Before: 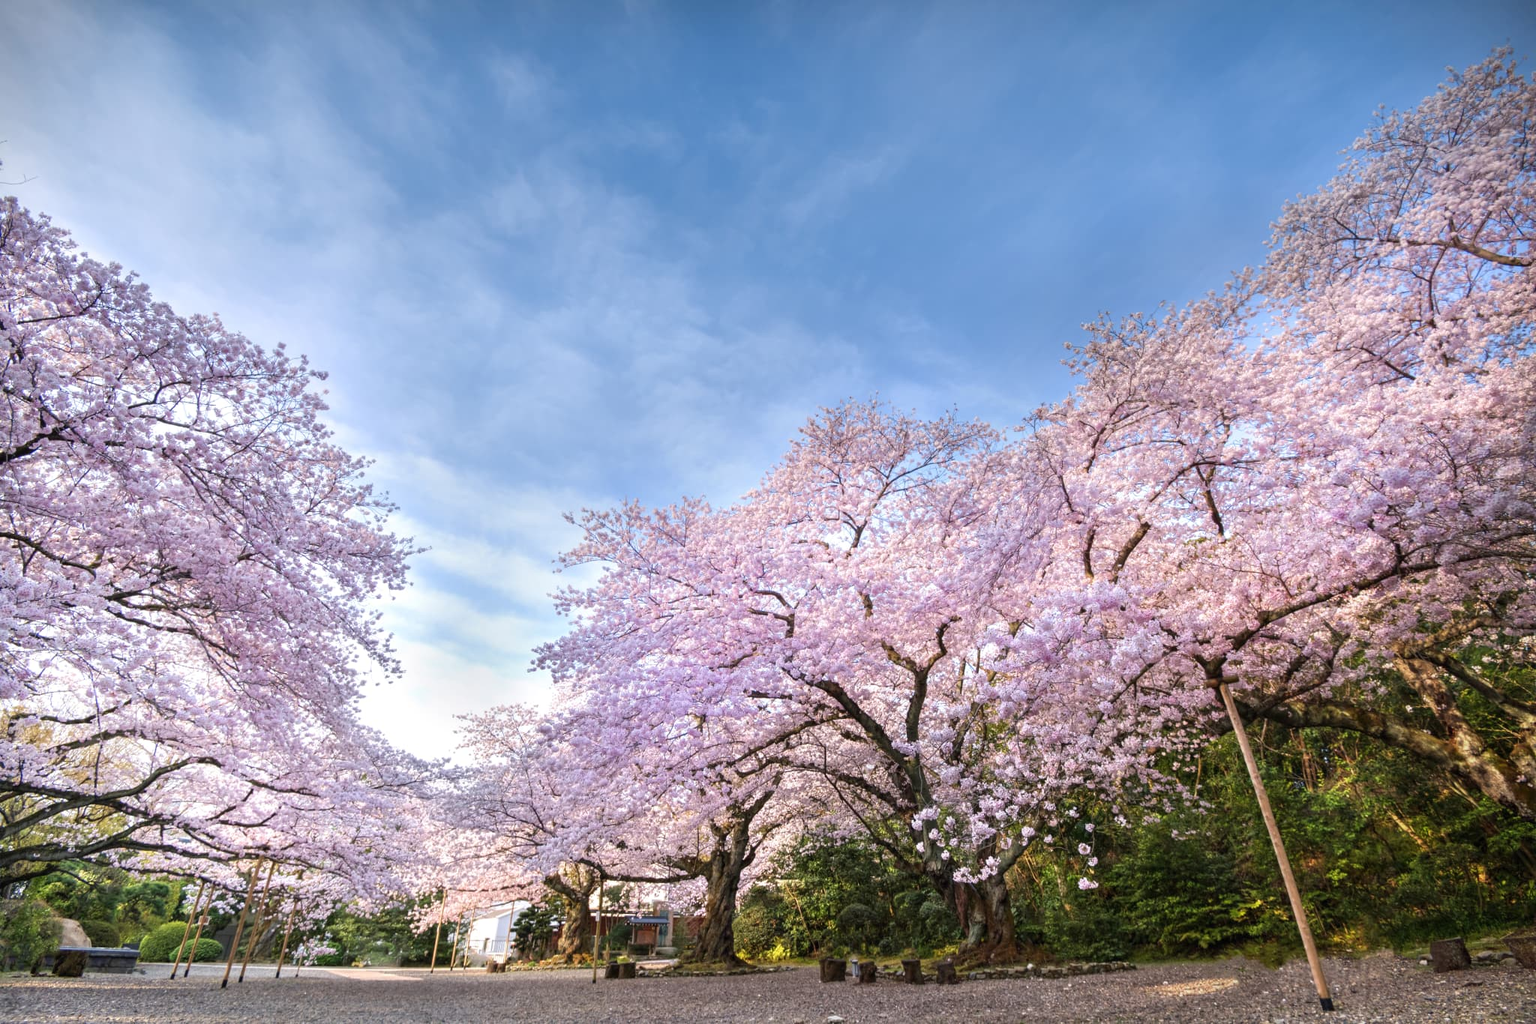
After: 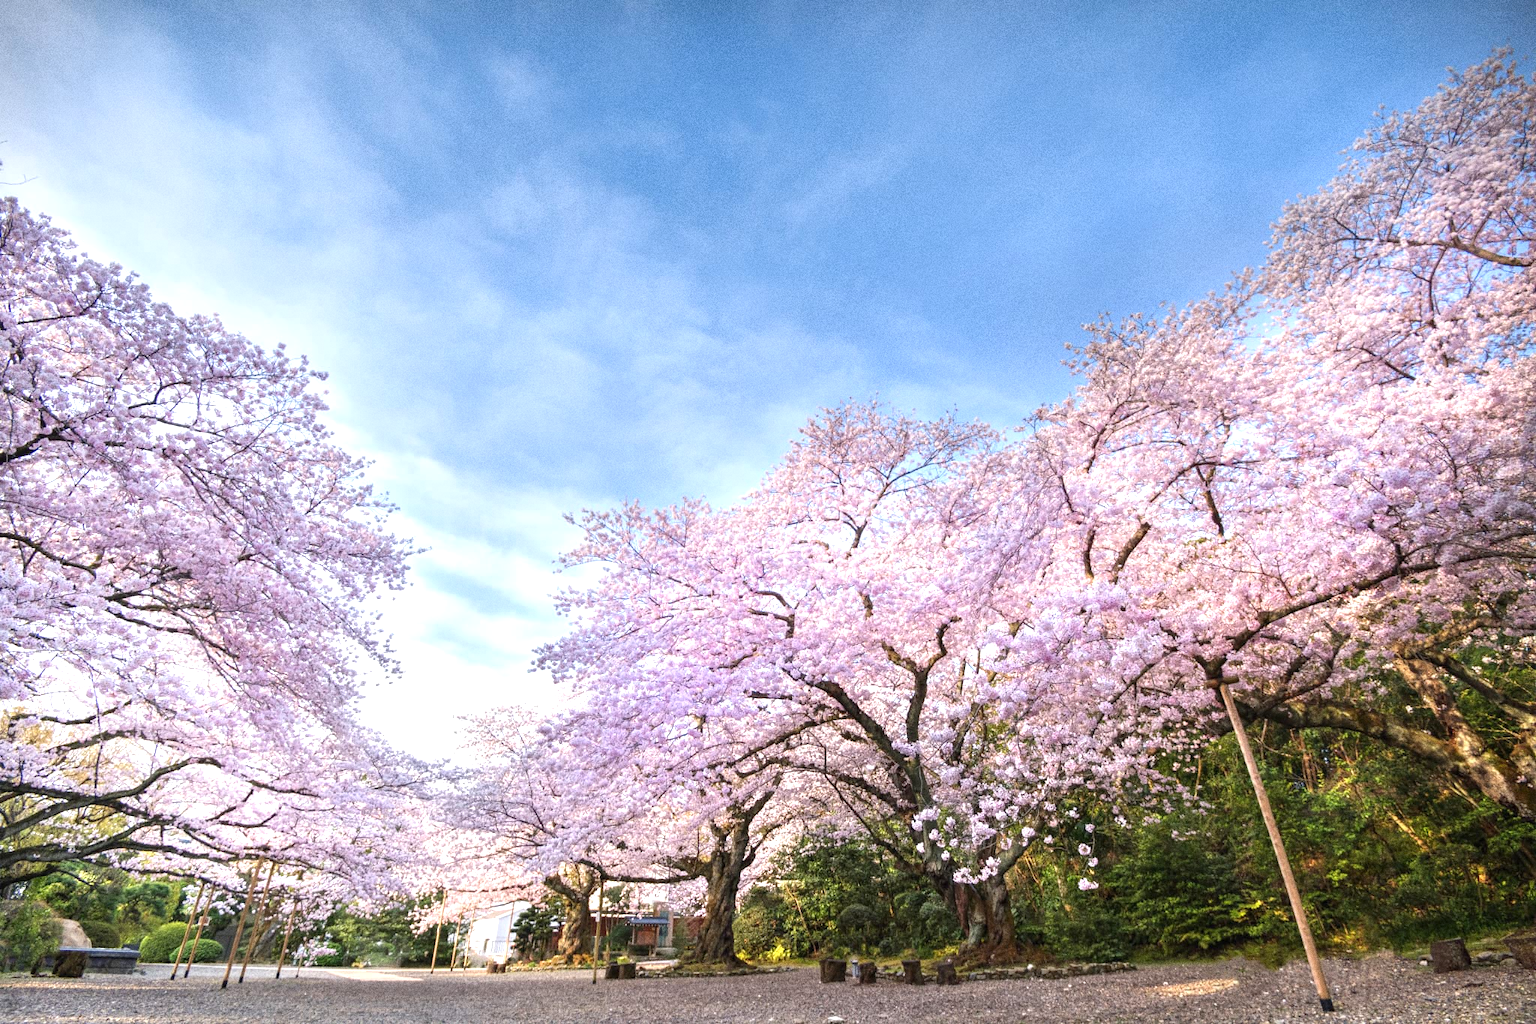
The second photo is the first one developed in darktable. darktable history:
grain: coarseness 0.09 ISO, strength 40%
exposure: black level correction 0, exposure 0.5 EV, compensate highlight preservation false
